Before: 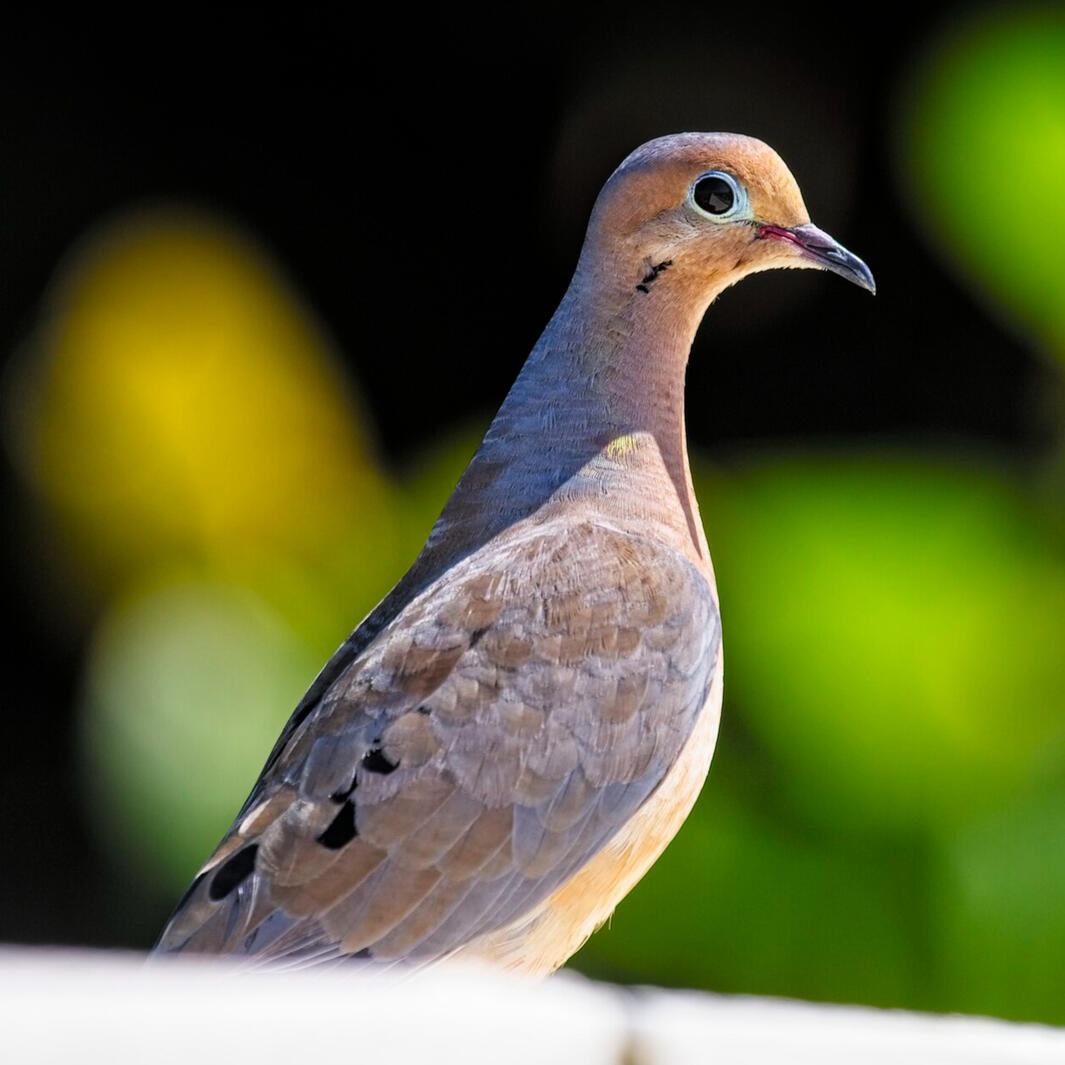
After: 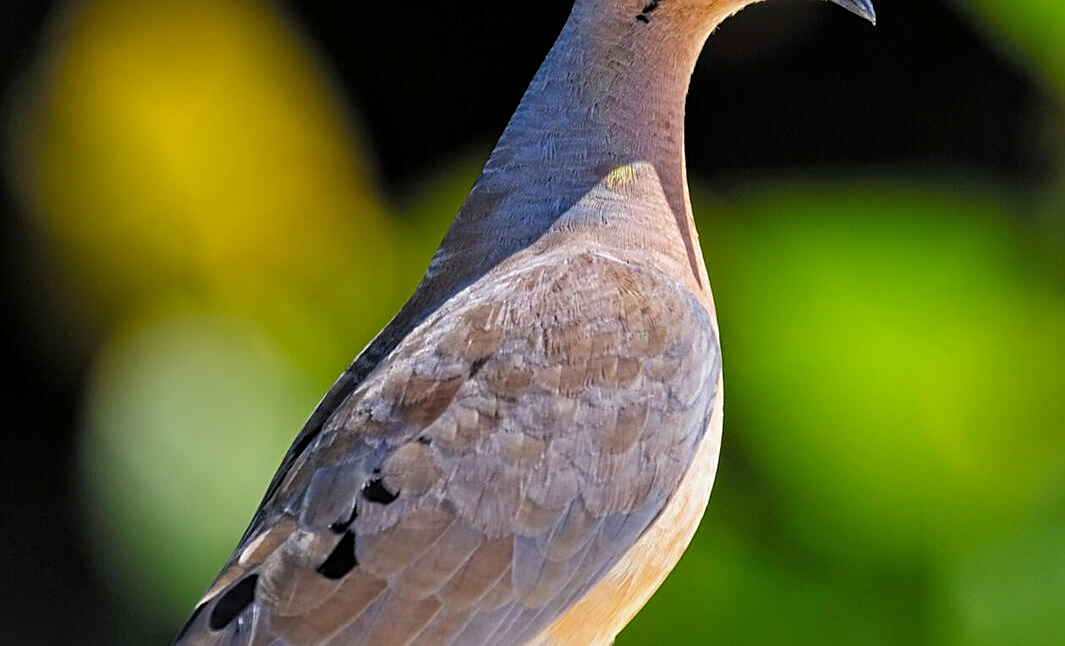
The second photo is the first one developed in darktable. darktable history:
shadows and highlights: shadows 30
crop and rotate: top 25.357%, bottom 13.942%
sharpen: on, module defaults
